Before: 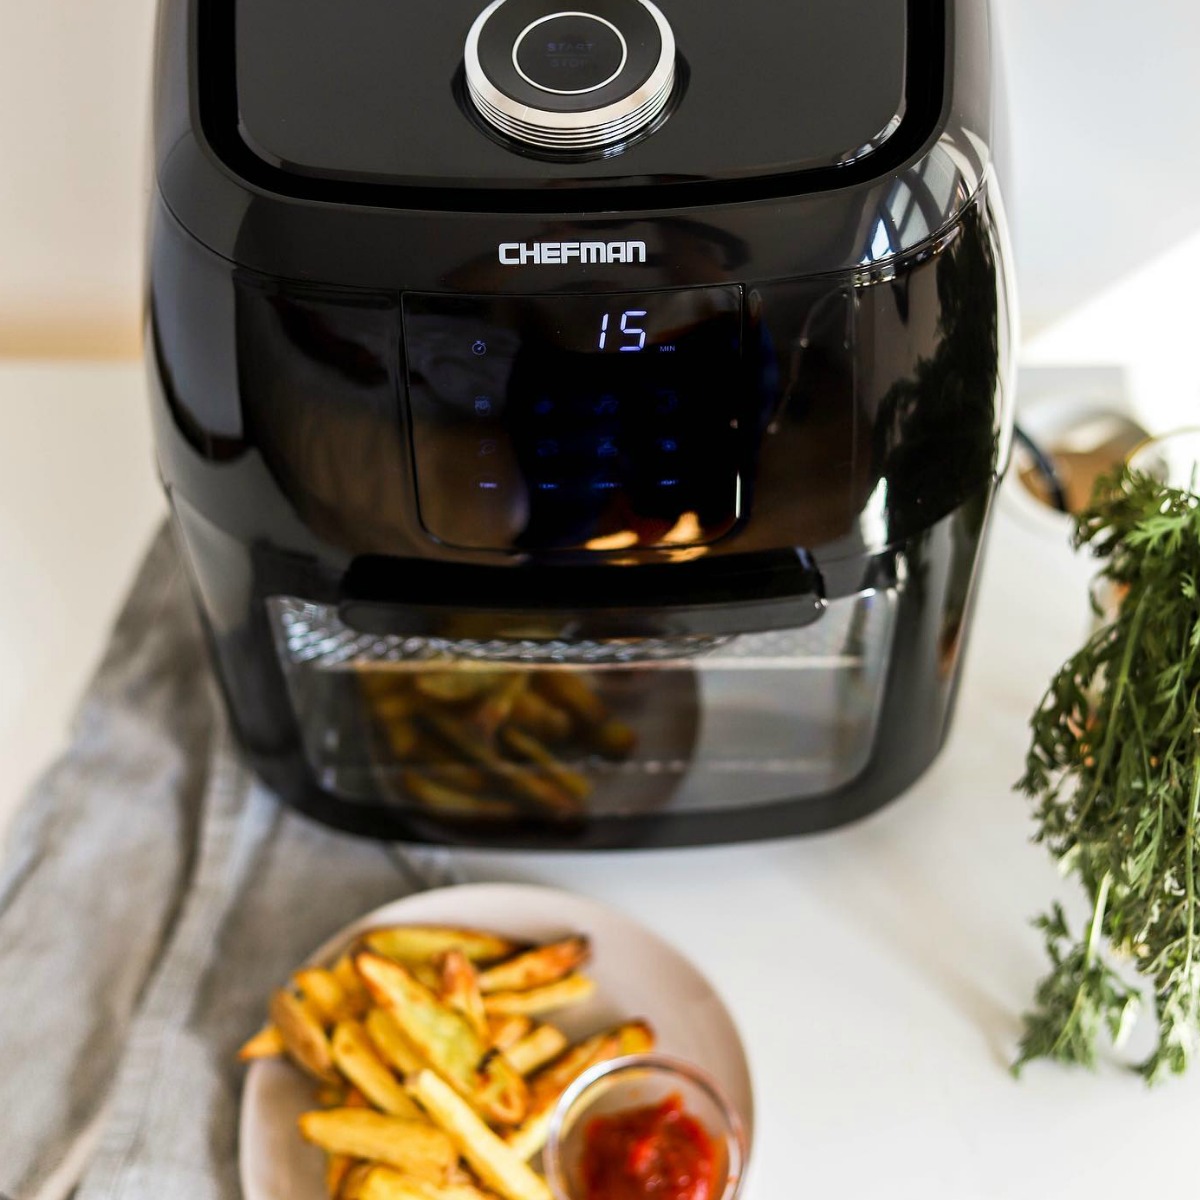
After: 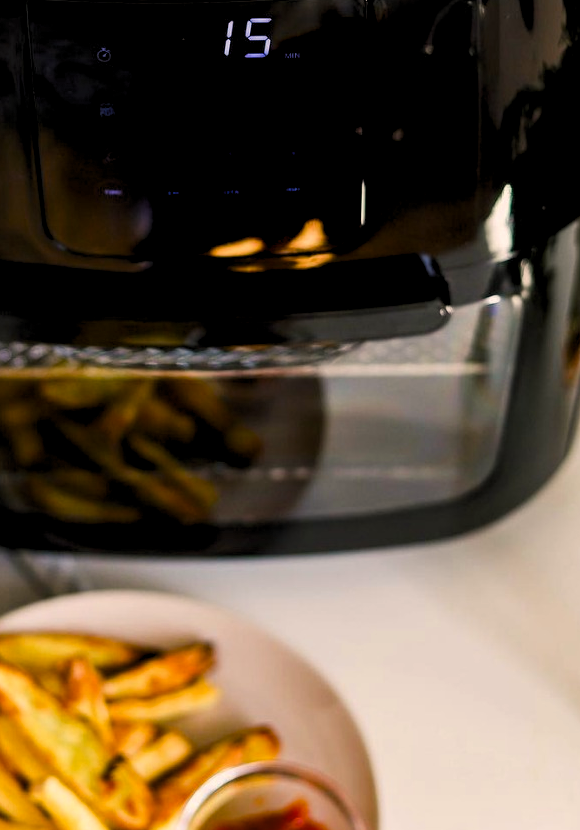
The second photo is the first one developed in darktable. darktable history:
crop: left 31.306%, top 24.477%, right 20.297%, bottom 6.339%
exposure: exposure -0.348 EV, compensate highlight preservation false
color balance rgb: highlights gain › chroma 3.696%, highlights gain › hue 58°, perceptual saturation grading › global saturation 20%, perceptual saturation grading › highlights -25.703%, perceptual saturation grading › shadows 24.681%, global vibrance 20%
levels: levels [0.062, 0.494, 0.925]
